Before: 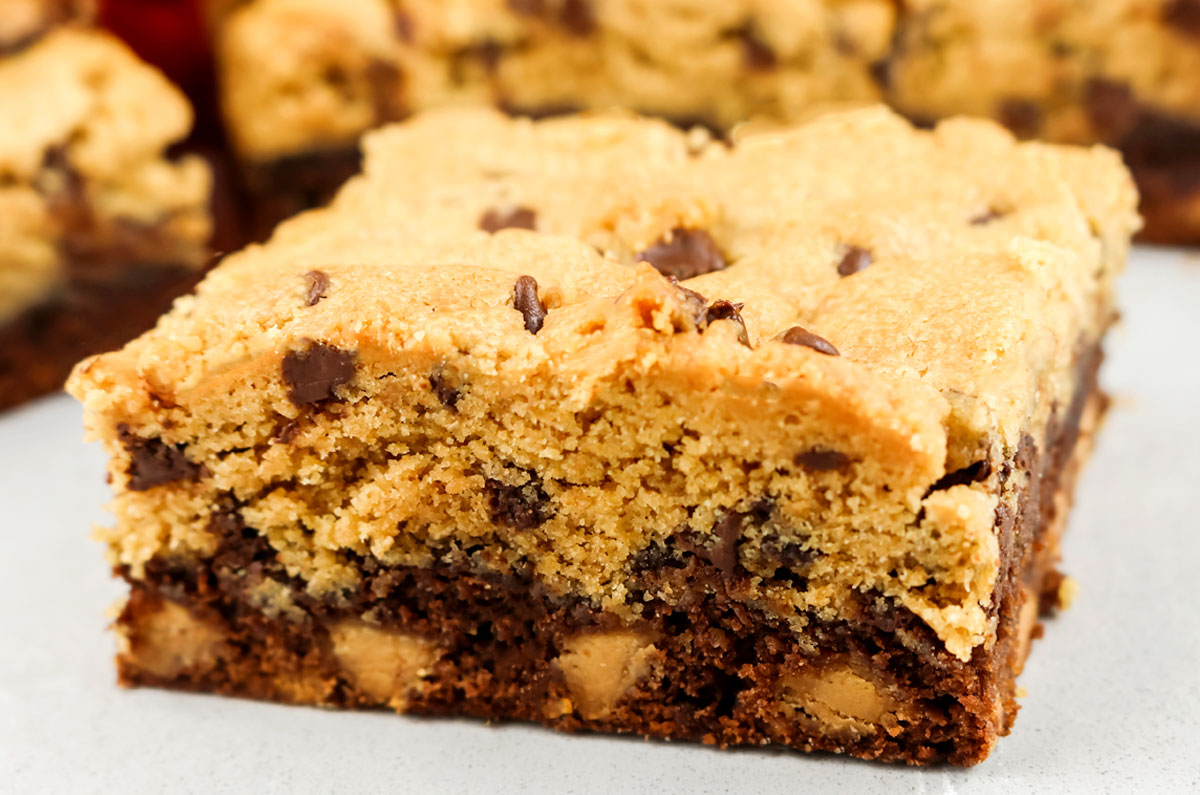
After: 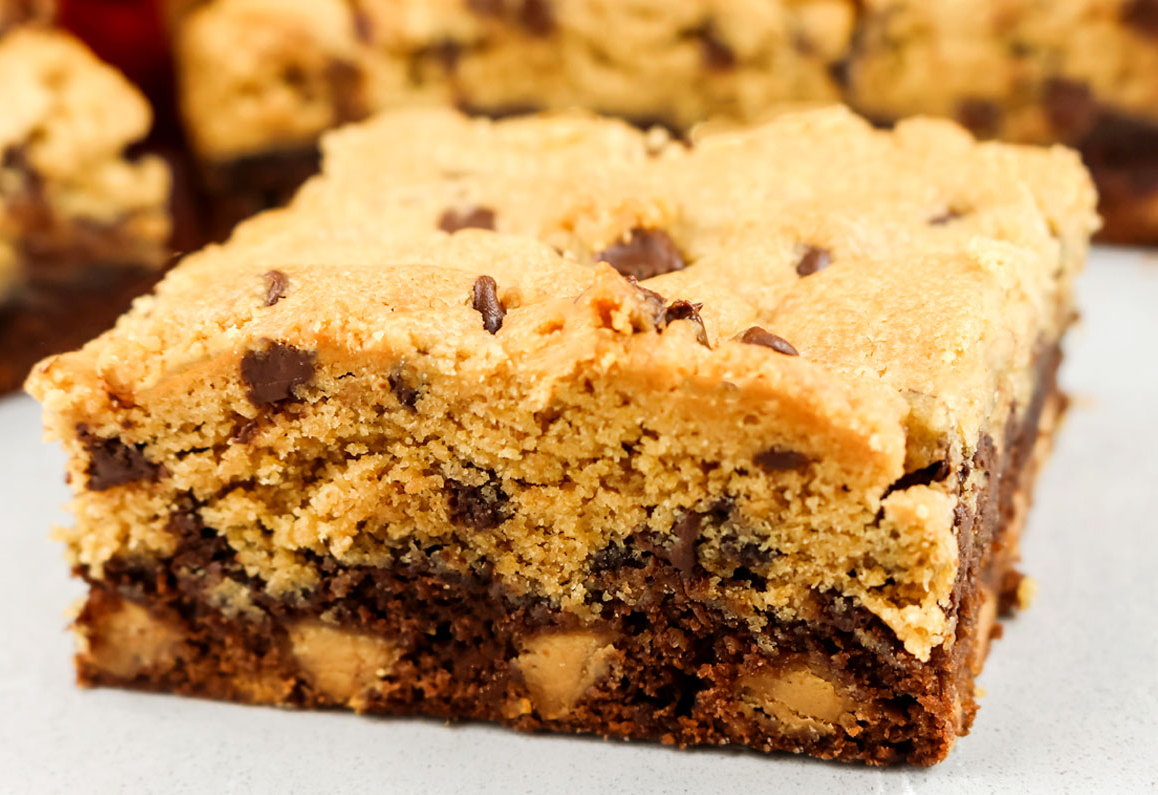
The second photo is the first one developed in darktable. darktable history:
crop and rotate: left 3.42%
